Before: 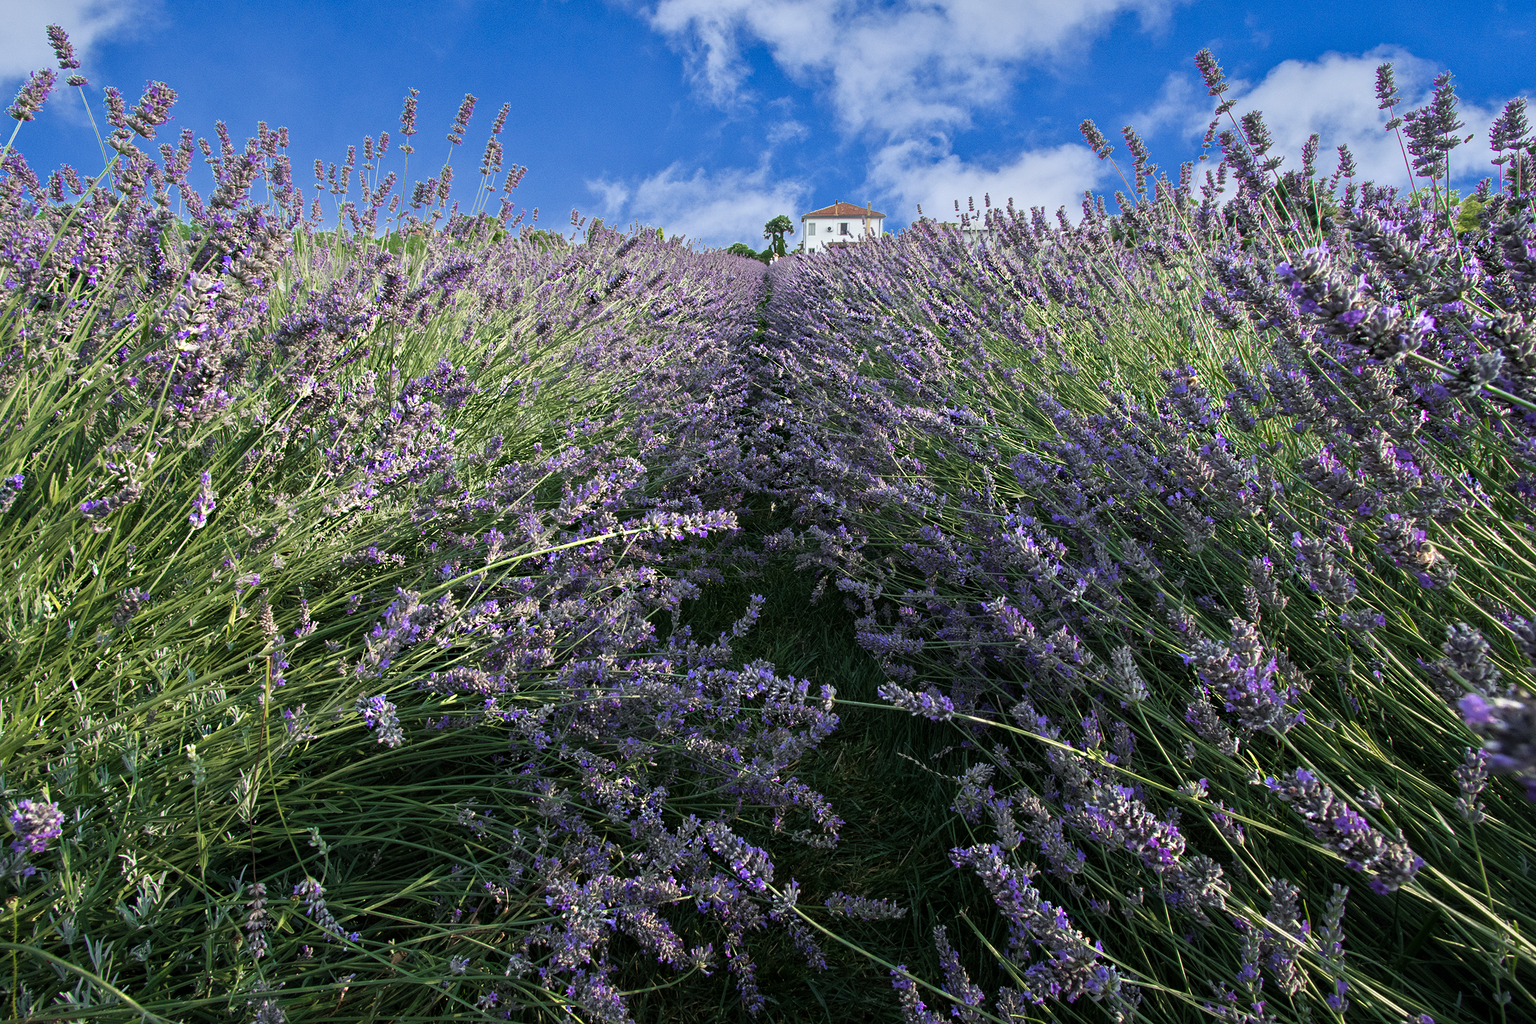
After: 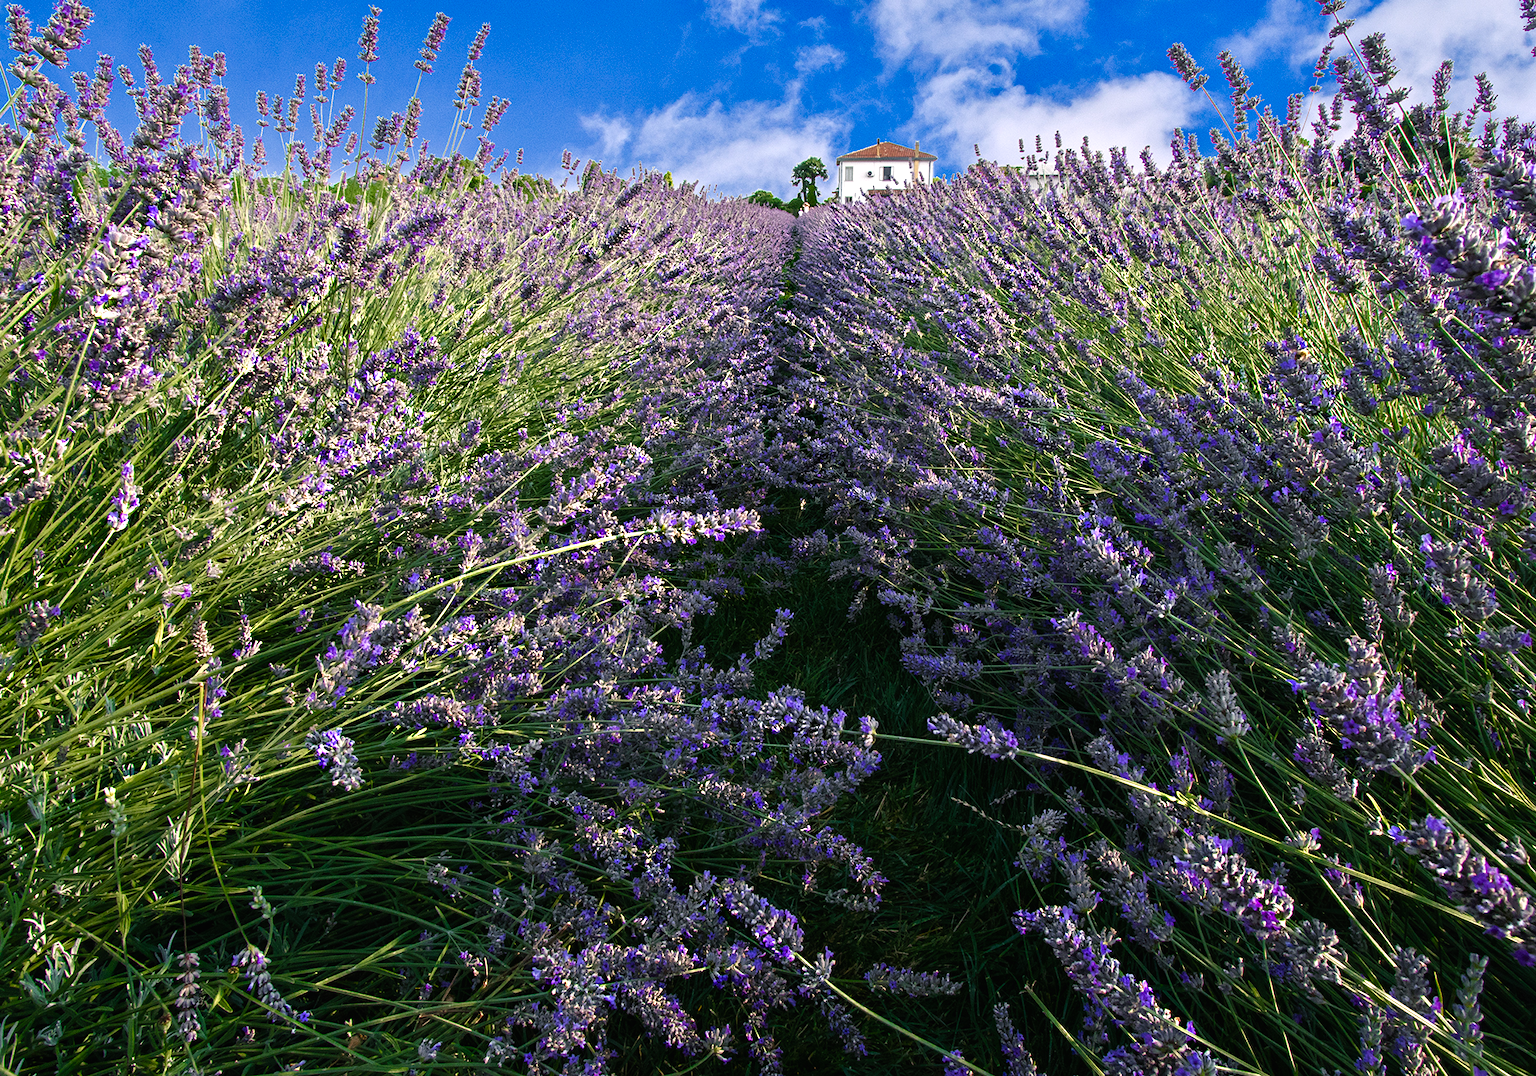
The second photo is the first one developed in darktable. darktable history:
crop: left 6.446%, top 8.188%, right 9.538%, bottom 3.548%
color balance rgb: shadows lift › chroma 1%, shadows lift › hue 217.2°, power › hue 310.8°, highlights gain › chroma 2%, highlights gain › hue 44.4°, global offset › luminance 0.25%, global offset › hue 171.6°, perceptual saturation grading › global saturation 14.09%, perceptual saturation grading › highlights -30%, perceptual saturation grading › shadows 50.67%, global vibrance 25%, contrast 20%
